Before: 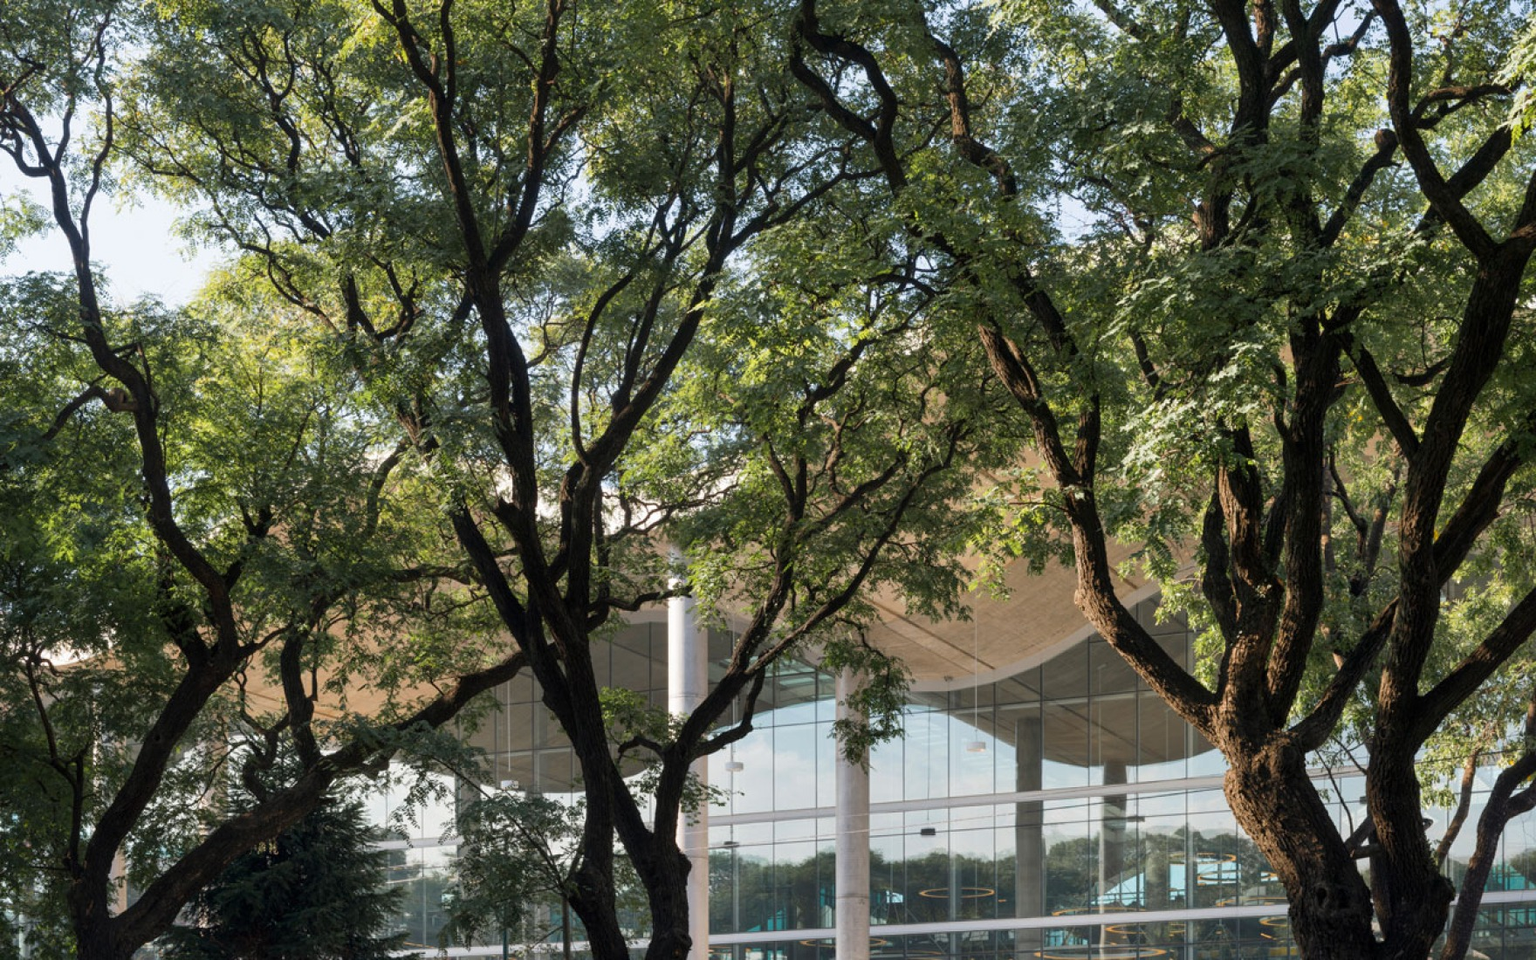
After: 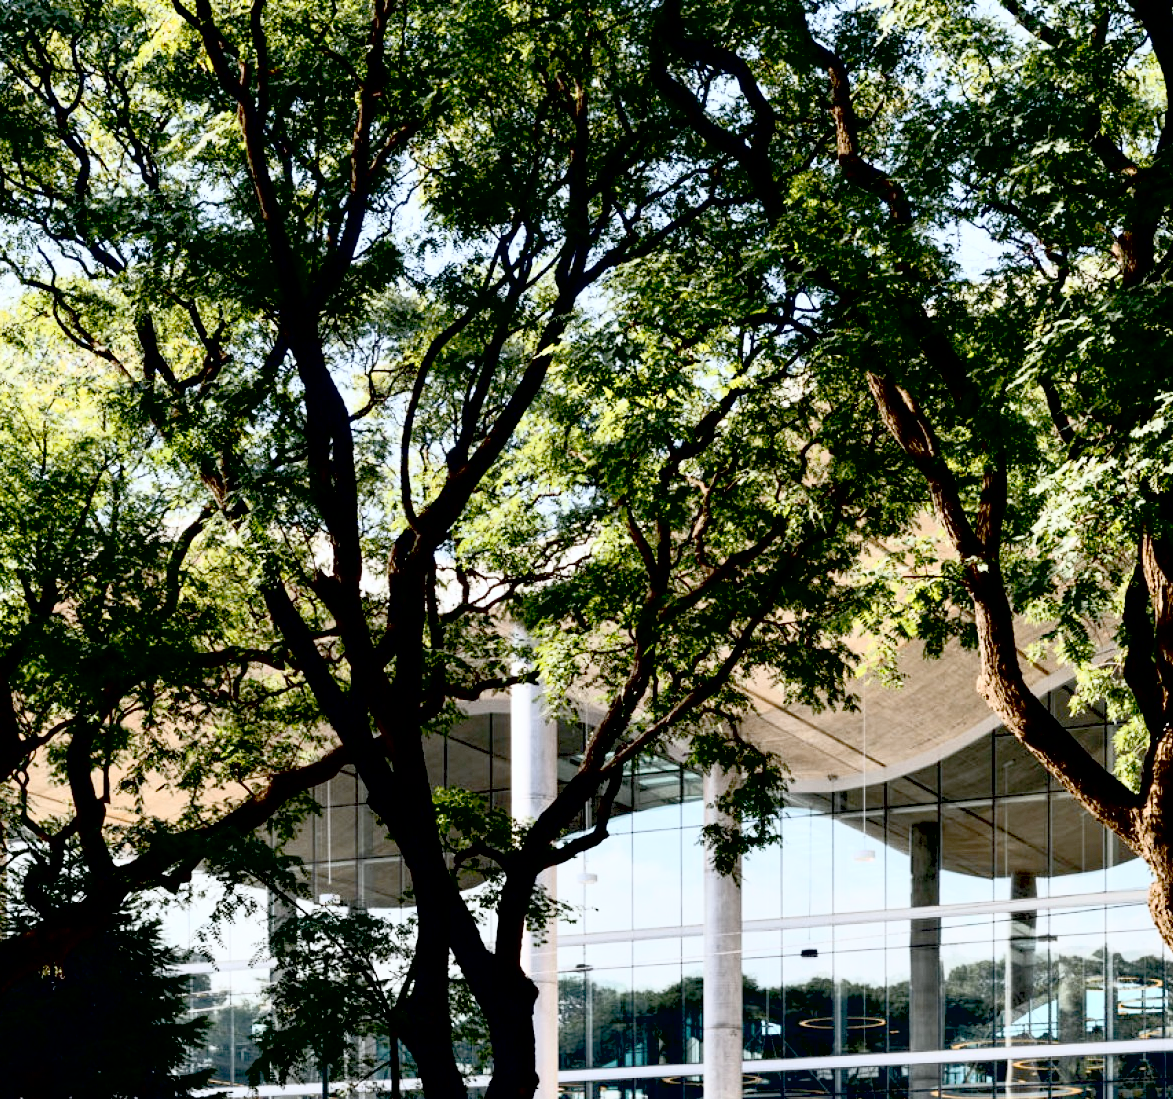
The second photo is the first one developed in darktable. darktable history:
contrast brightness saturation: contrast 0.43, brightness 0.56, saturation -0.19
crop and rotate: left 14.436%, right 18.898%
exposure: black level correction 0.056, compensate highlight preservation false
white balance: red 0.974, blue 1.044
